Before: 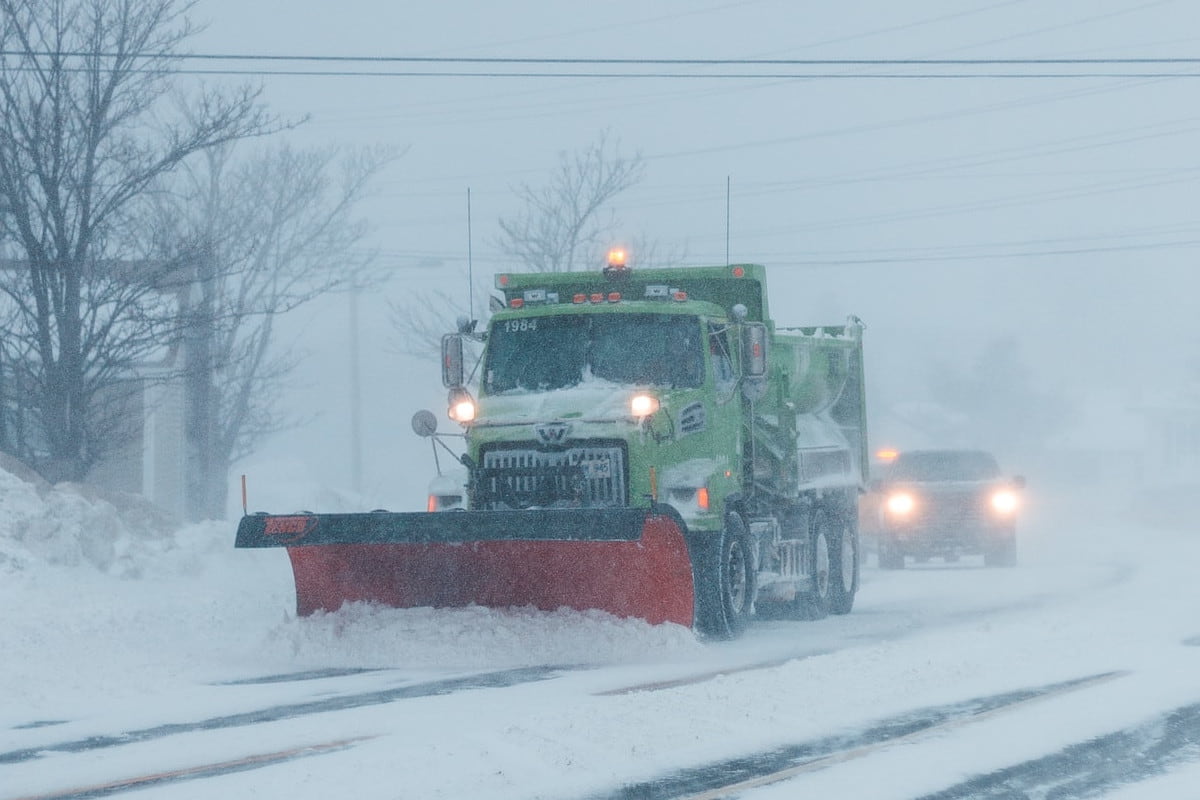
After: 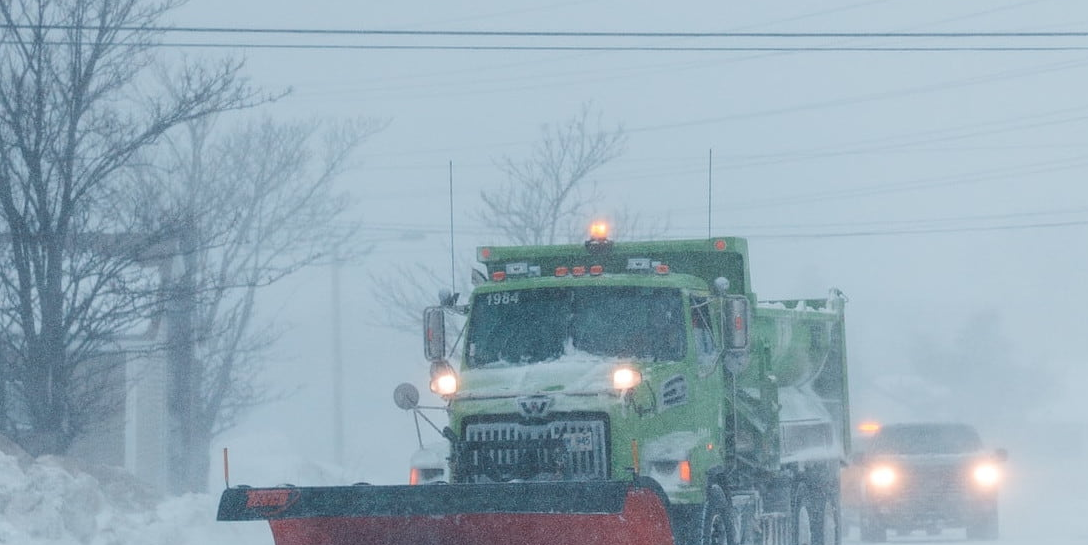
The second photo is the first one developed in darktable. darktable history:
crop: left 1.515%, top 3.377%, right 7.783%, bottom 28.467%
